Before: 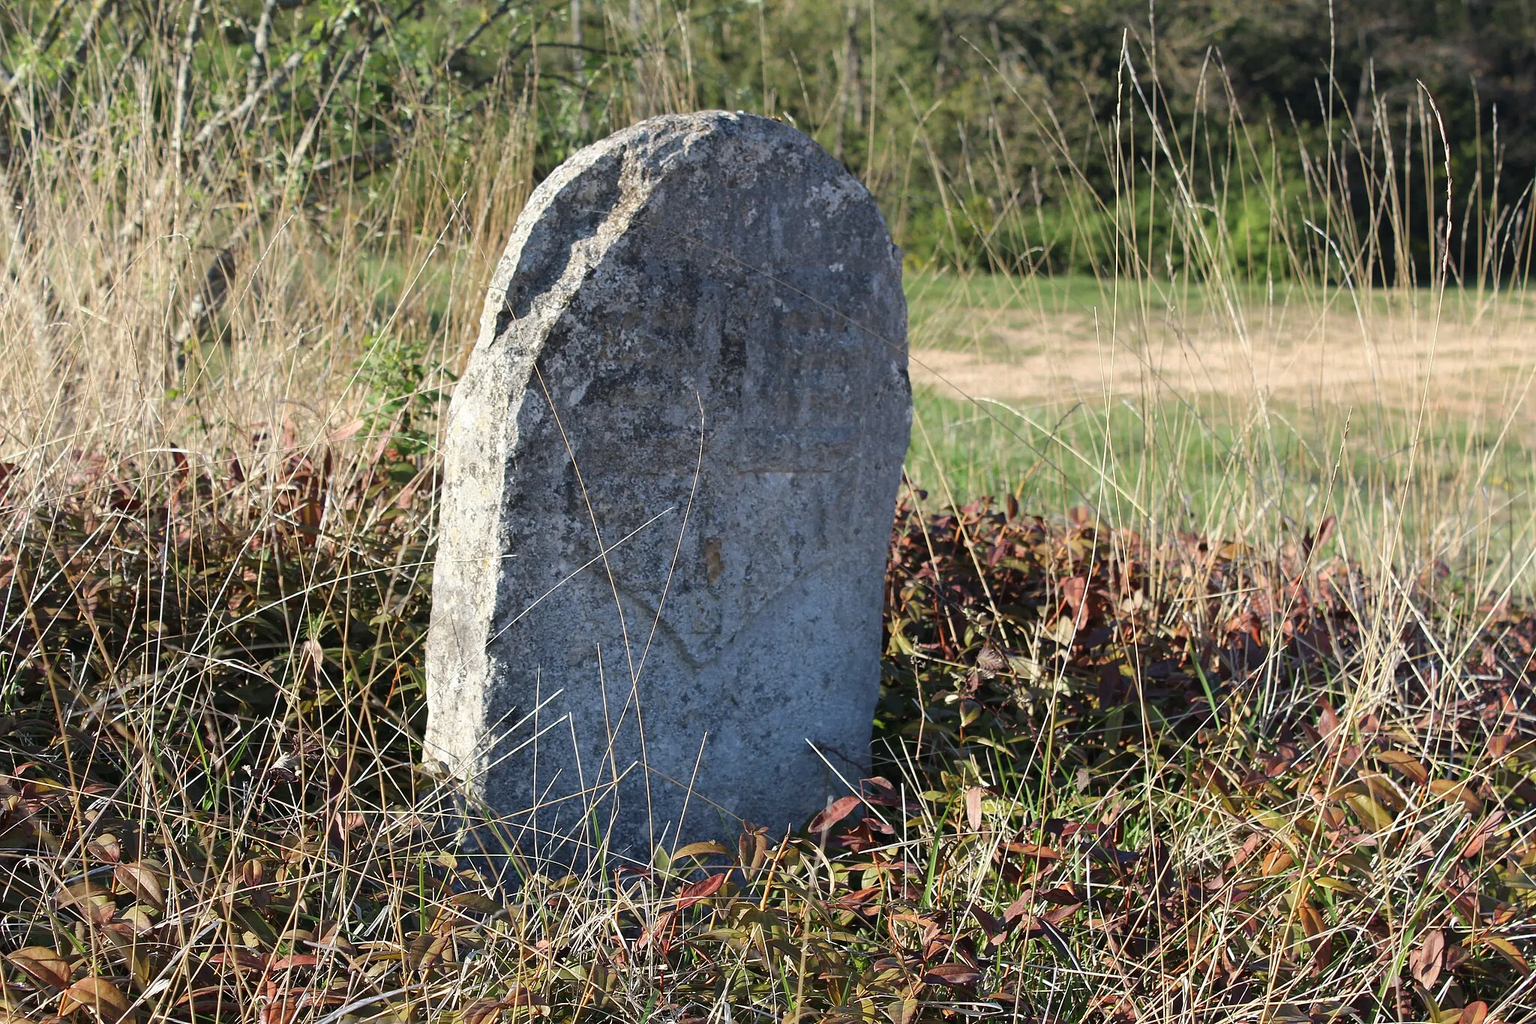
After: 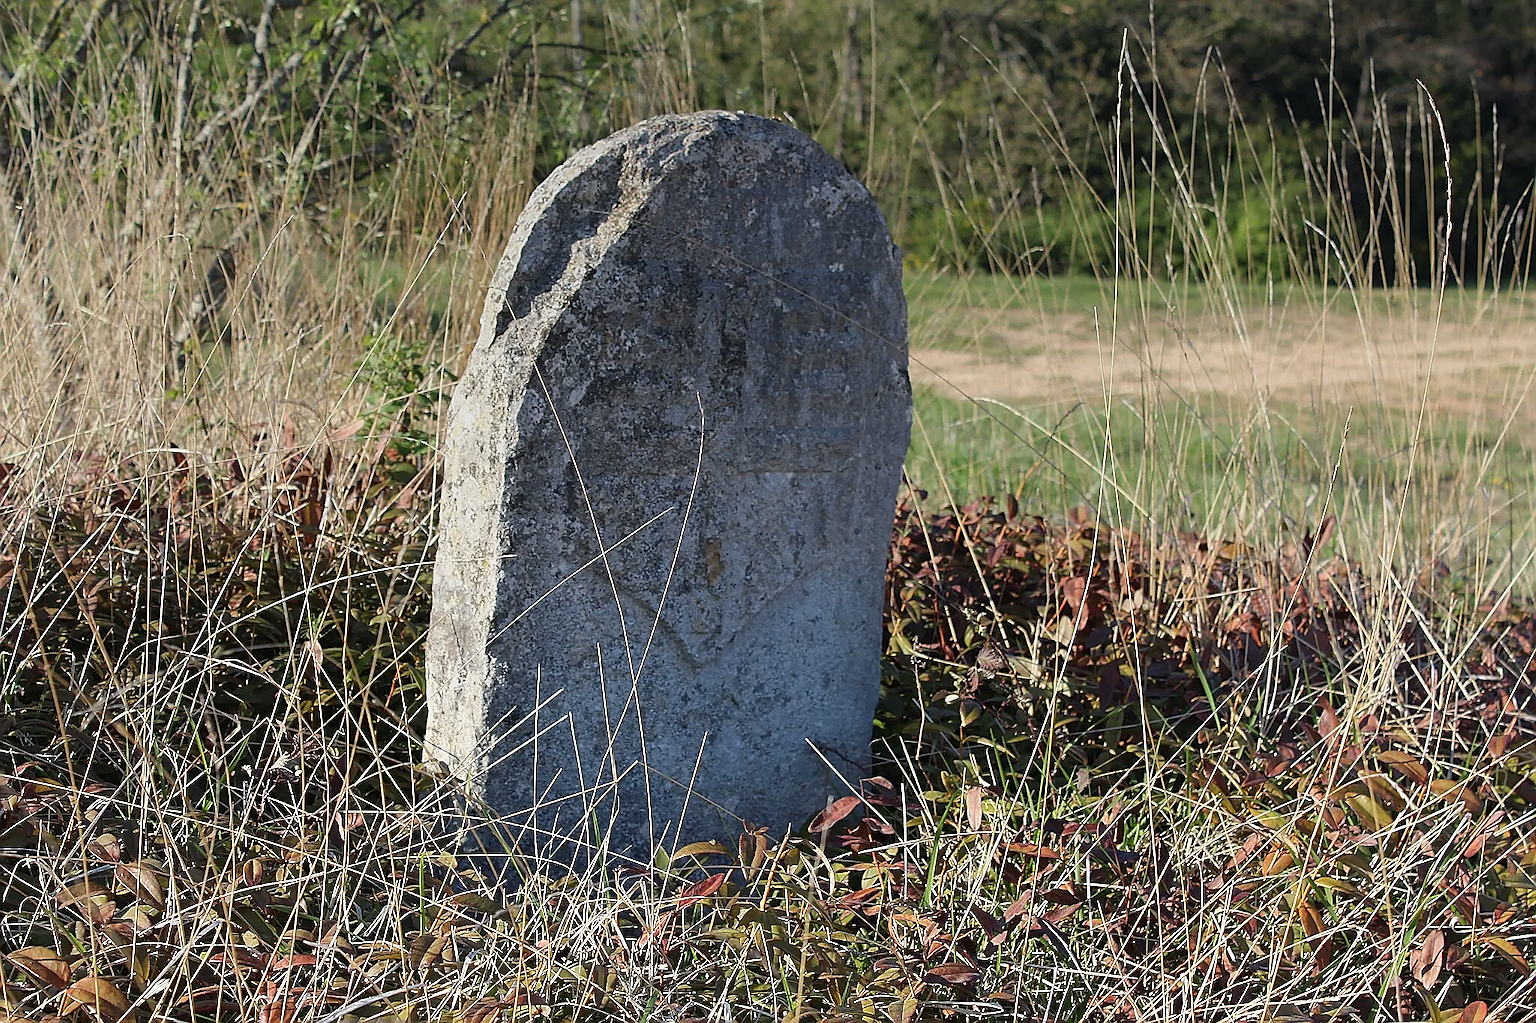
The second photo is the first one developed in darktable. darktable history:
graduated density: rotation -0.352°, offset 57.64
sharpen: radius 1.4, amount 1.25, threshold 0.7
